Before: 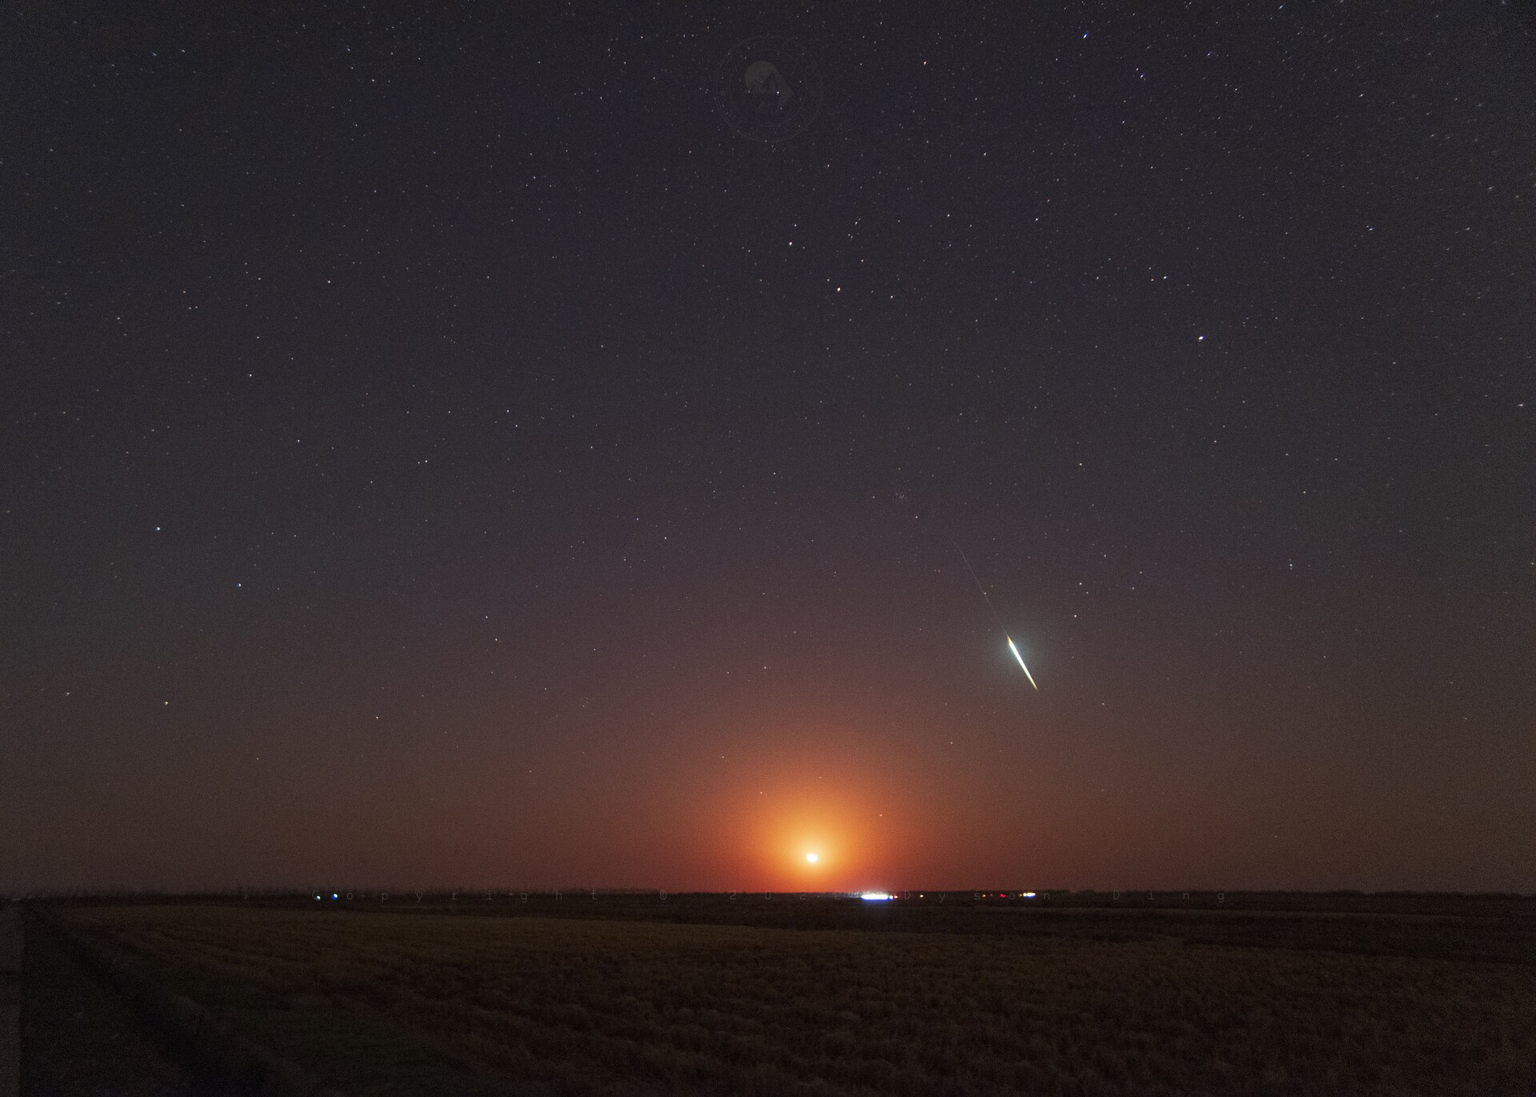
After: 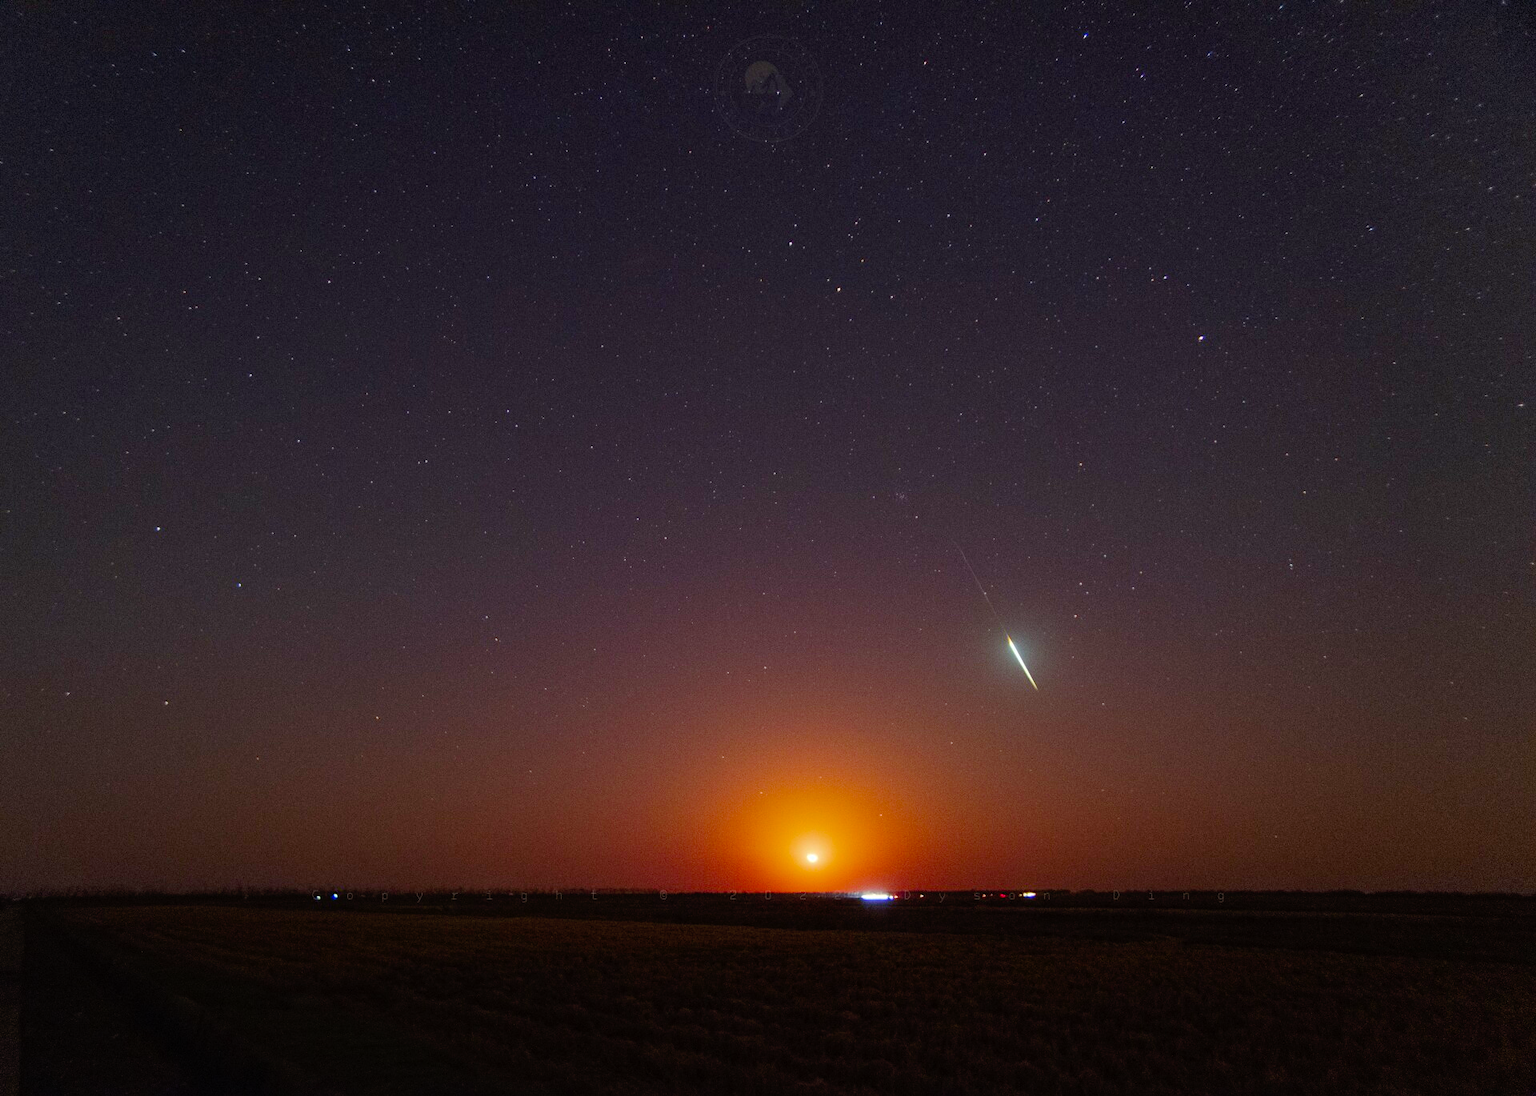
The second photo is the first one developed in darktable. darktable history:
color balance rgb: perceptual saturation grading › global saturation 25%, perceptual brilliance grading › mid-tones 10%, perceptual brilliance grading › shadows 15%, global vibrance 20%
tone curve: curves: ch0 [(0, 0) (0.003, 0.001) (0.011, 0.002) (0.025, 0.007) (0.044, 0.015) (0.069, 0.022) (0.1, 0.03) (0.136, 0.056) (0.177, 0.115) (0.224, 0.177) (0.277, 0.244) (0.335, 0.322) (0.399, 0.398) (0.468, 0.471) (0.543, 0.545) (0.623, 0.614) (0.709, 0.685) (0.801, 0.765) (0.898, 0.867) (1, 1)], preserve colors none
